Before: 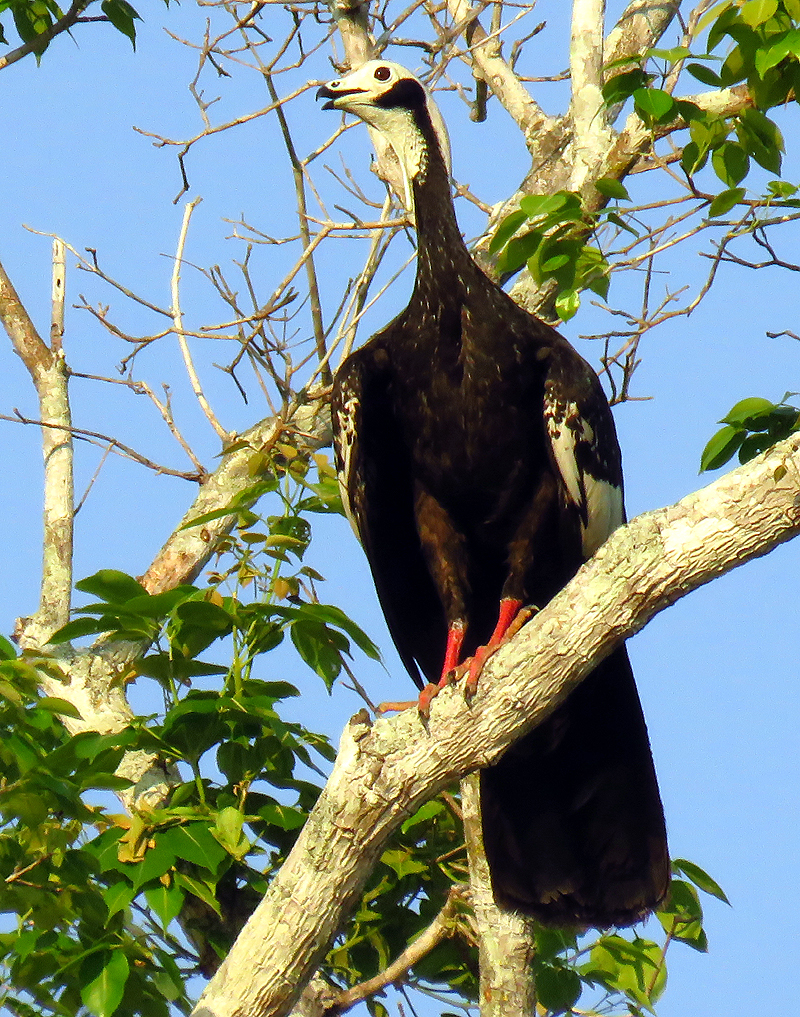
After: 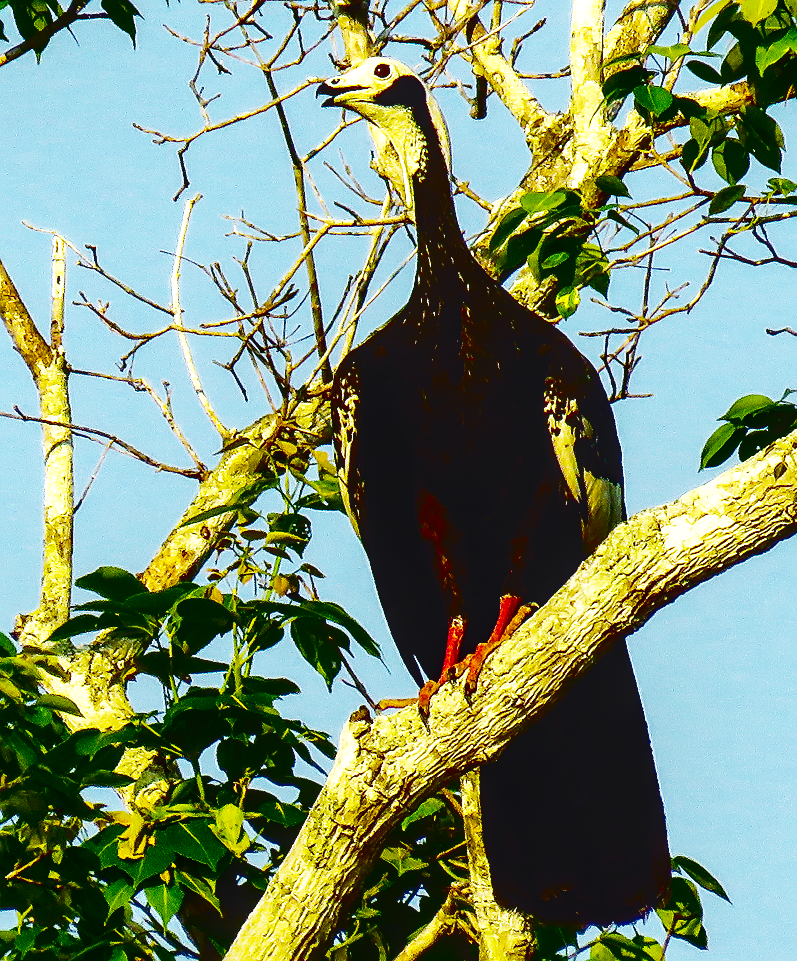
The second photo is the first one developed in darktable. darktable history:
crop: top 0.369%, right 0.264%, bottom 5.053%
sharpen: on, module defaults
base curve: curves: ch0 [(0, 0) (0.028, 0.03) (0.121, 0.232) (0.46, 0.748) (0.859, 0.968) (1, 1)], preserve colors none
local contrast: on, module defaults
color correction: highlights b* 2.98
color balance rgb: global offset › luminance 0.484%, global offset › hue 57.16°, perceptual saturation grading › global saturation 59.559%, perceptual saturation grading › highlights 20.941%, perceptual saturation grading › shadows -50.107%, perceptual brilliance grading › highlights 12.734%, perceptual brilliance grading › mid-tones 8.506%, perceptual brilliance grading › shadows -18.122%, global vibrance 20.401%
contrast brightness saturation: brightness -0.525
tone curve: curves: ch0 [(0, 0) (0.003, 0.007) (0.011, 0.009) (0.025, 0.014) (0.044, 0.022) (0.069, 0.029) (0.1, 0.037) (0.136, 0.052) (0.177, 0.083) (0.224, 0.121) (0.277, 0.177) (0.335, 0.258) (0.399, 0.351) (0.468, 0.454) (0.543, 0.557) (0.623, 0.654) (0.709, 0.744) (0.801, 0.825) (0.898, 0.909) (1, 1)], color space Lab, independent channels, preserve colors none
